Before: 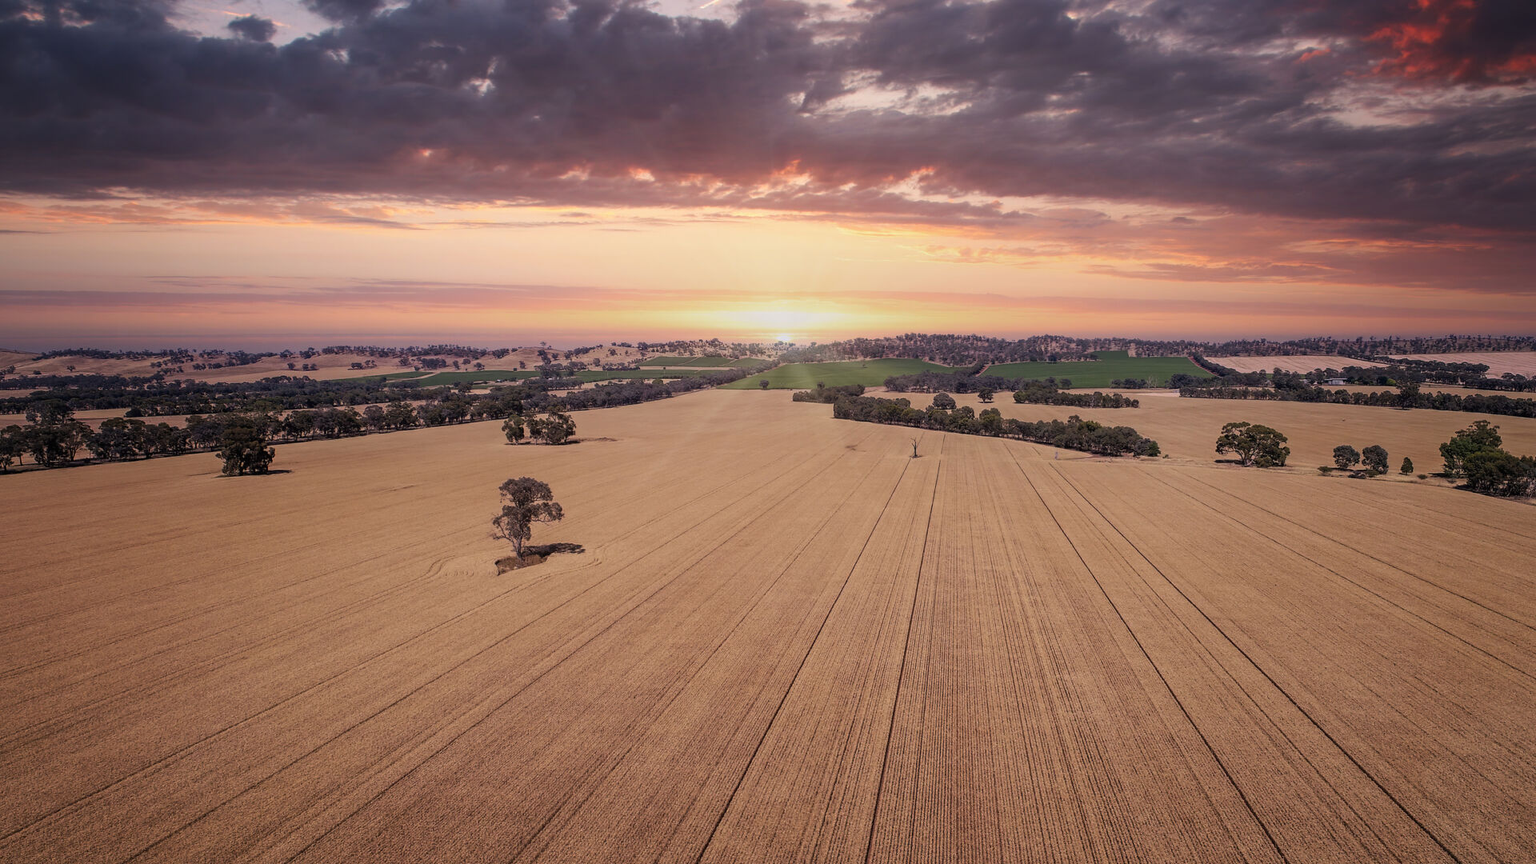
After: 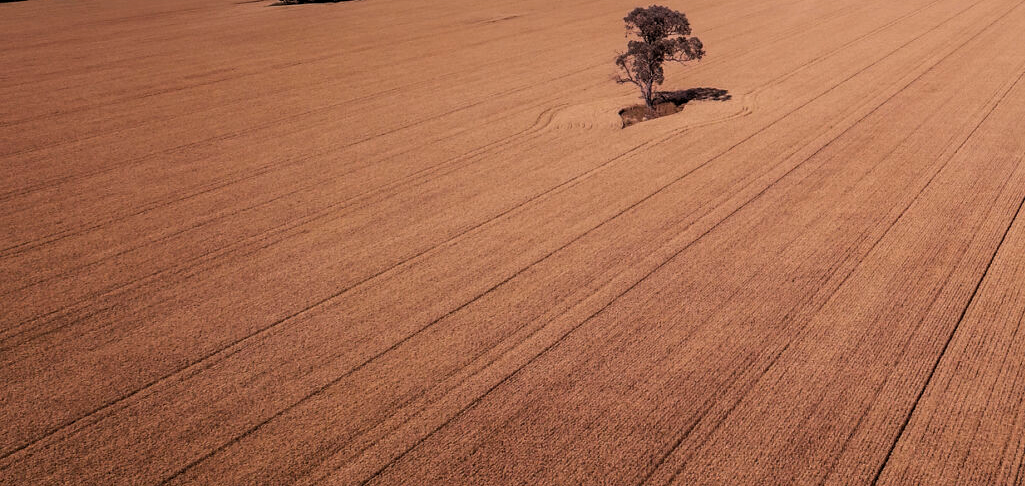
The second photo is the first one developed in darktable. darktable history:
crop and rotate: top 54.778%, right 46.61%, bottom 0.159%
levels: levels [0.031, 0.5, 0.969]
